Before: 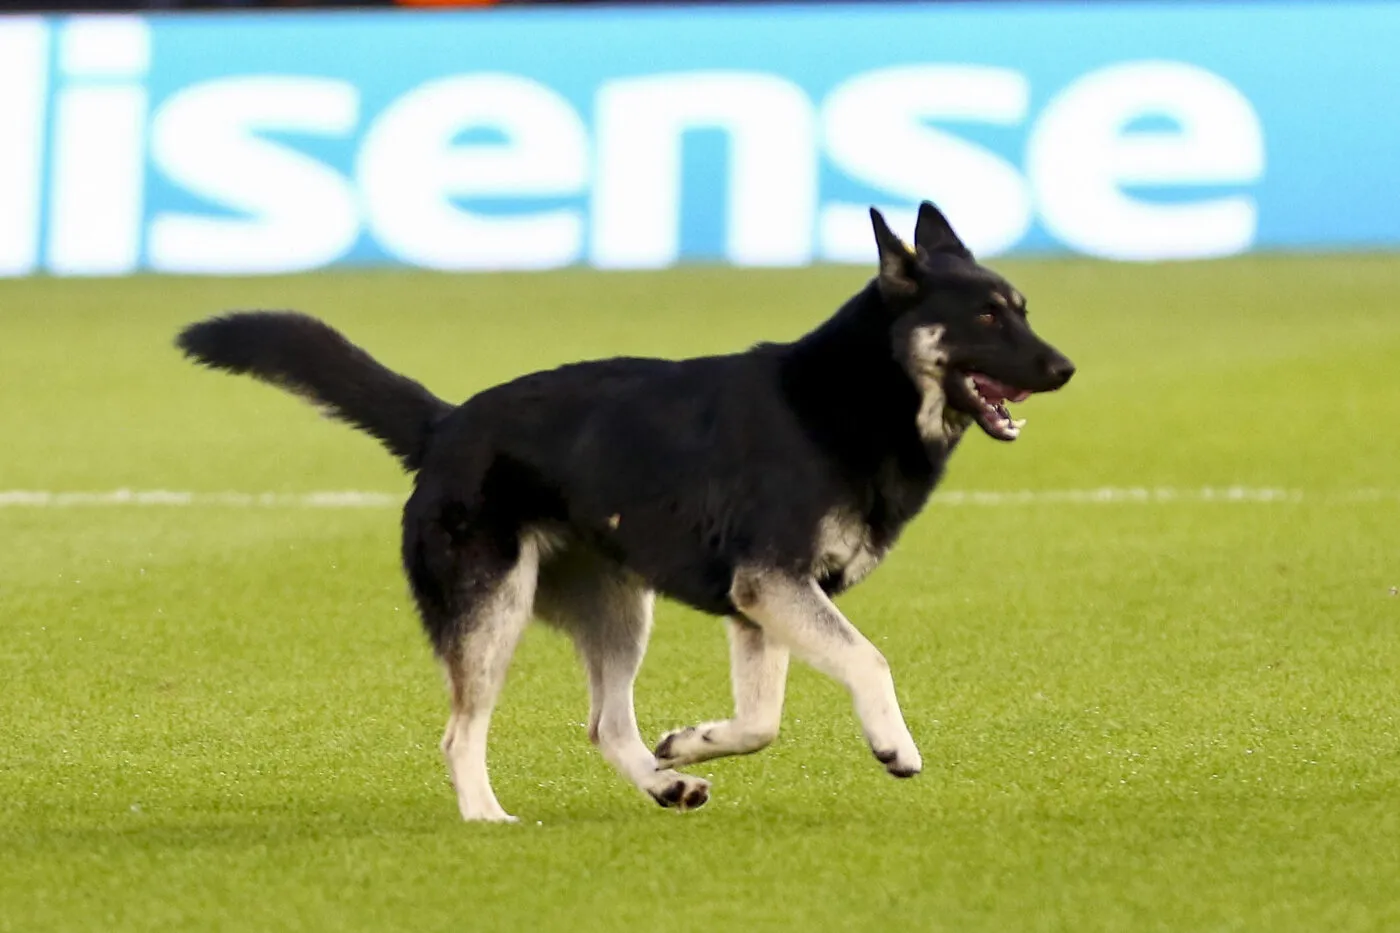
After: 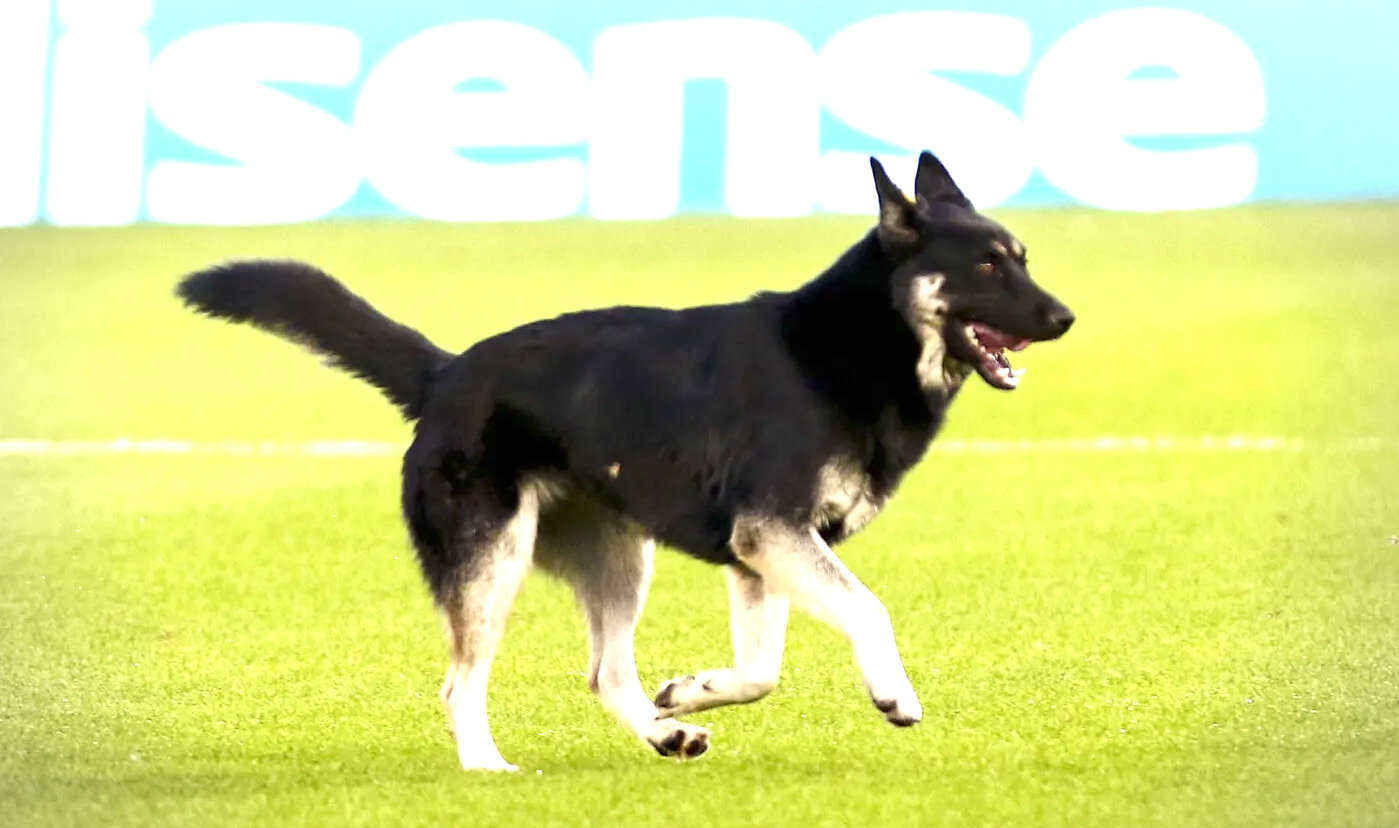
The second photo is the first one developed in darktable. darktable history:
vignetting: fall-off radius 63.6%
exposure: black level correction 0, exposure 1.1 EV, compensate exposure bias true, compensate highlight preservation false
crop and rotate: top 5.609%, bottom 5.609%
